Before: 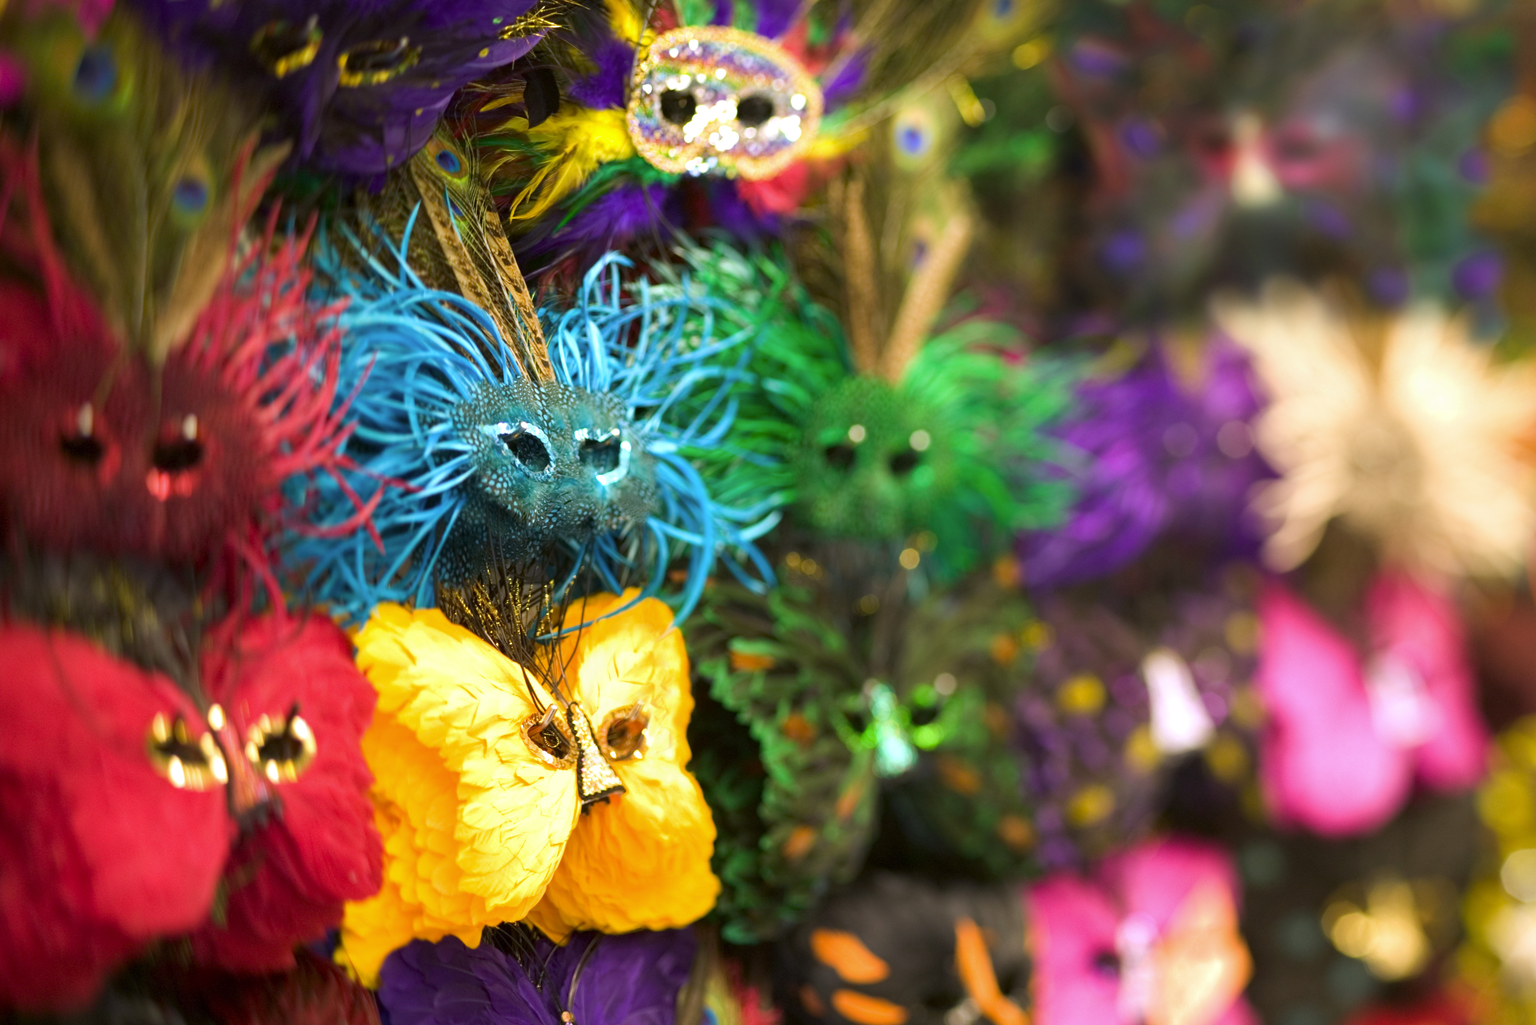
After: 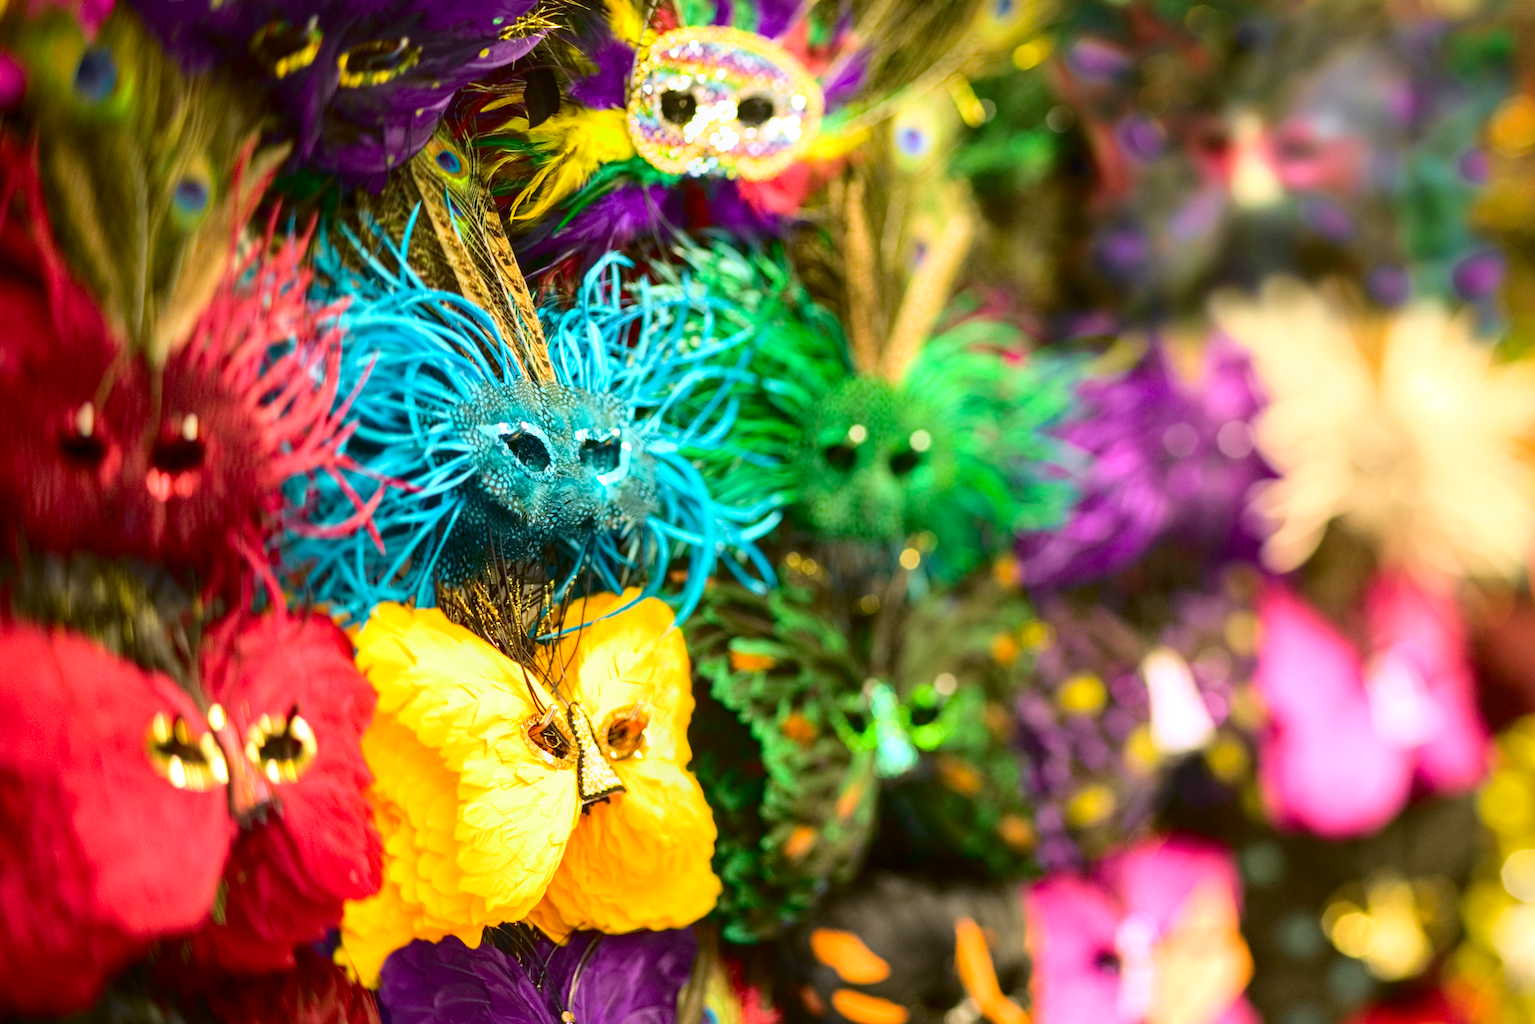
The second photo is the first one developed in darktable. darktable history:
tone curve: curves: ch0 [(0, 0.023) (0.132, 0.075) (0.251, 0.186) (0.441, 0.476) (0.662, 0.757) (0.849, 0.927) (1, 0.99)]; ch1 [(0, 0) (0.447, 0.411) (0.483, 0.469) (0.498, 0.496) (0.518, 0.514) (0.561, 0.59) (0.606, 0.659) (0.657, 0.725) (0.869, 0.916) (1, 1)]; ch2 [(0, 0) (0.307, 0.315) (0.425, 0.438) (0.483, 0.477) (0.503, 0.503) (0.526, 0.553) (0.552, 0.601) (0.615, 0.669) (0.703, 0.797) (0.985, 0.966)], color space Lab, independent channels
local contrast: on, module defaults
